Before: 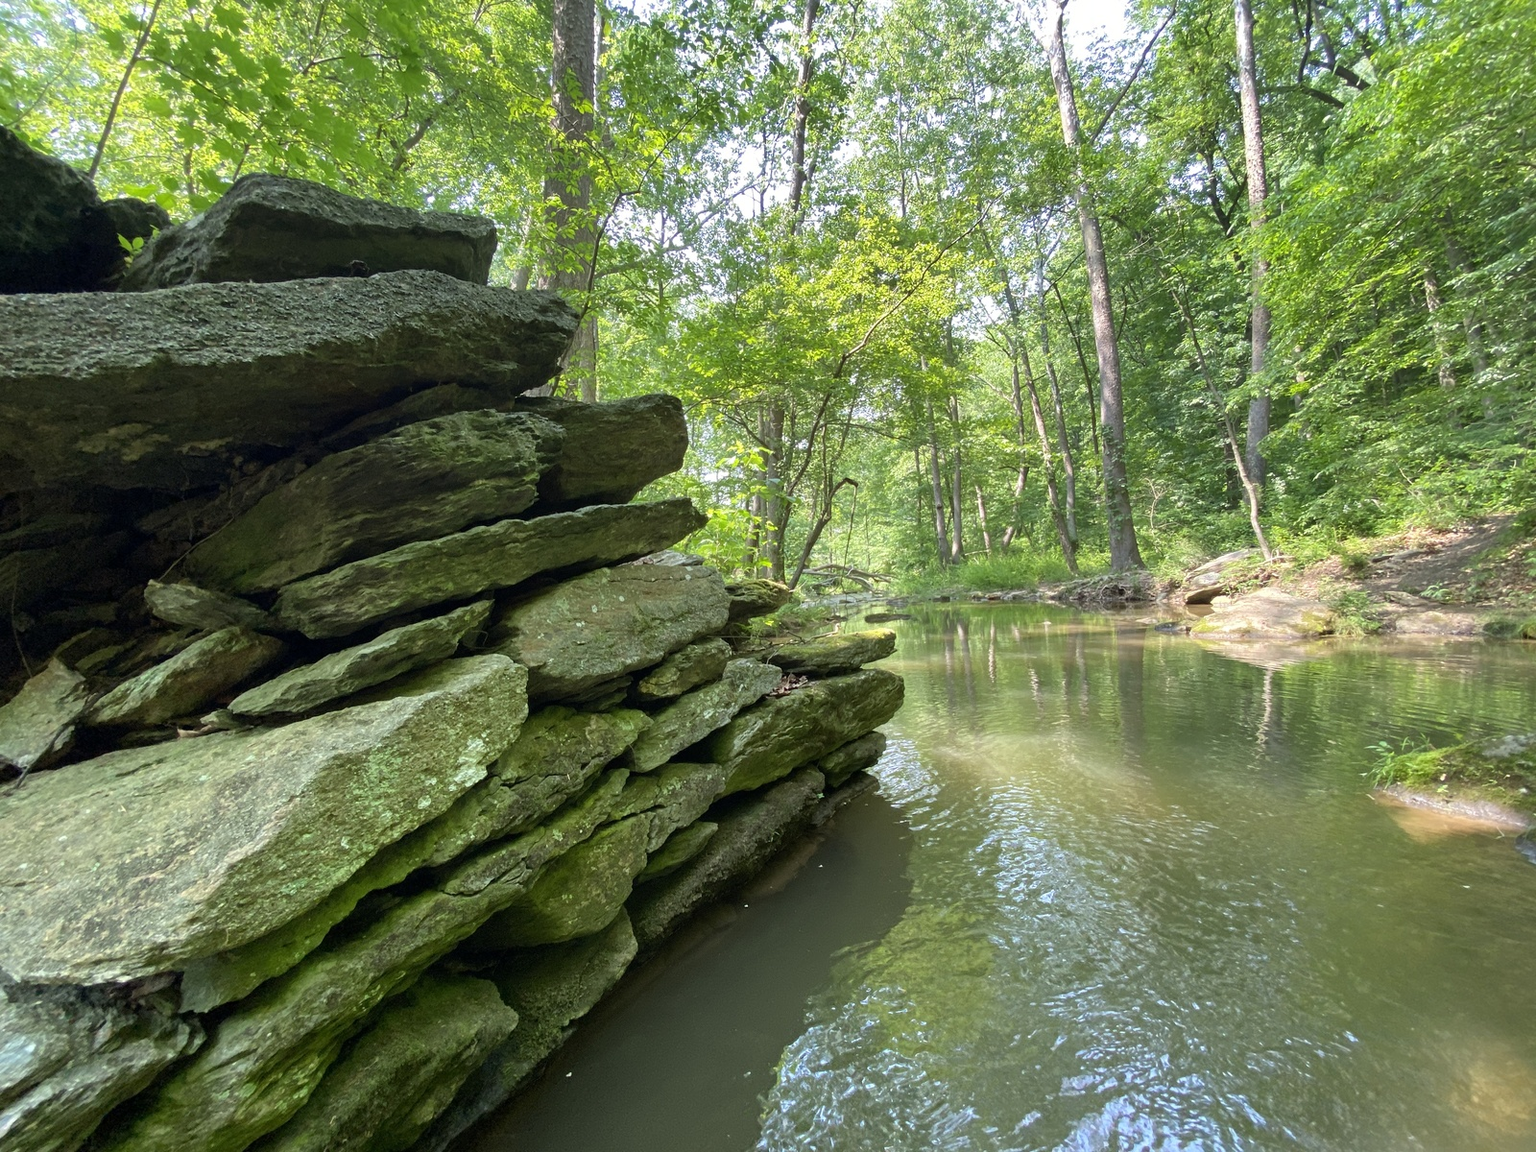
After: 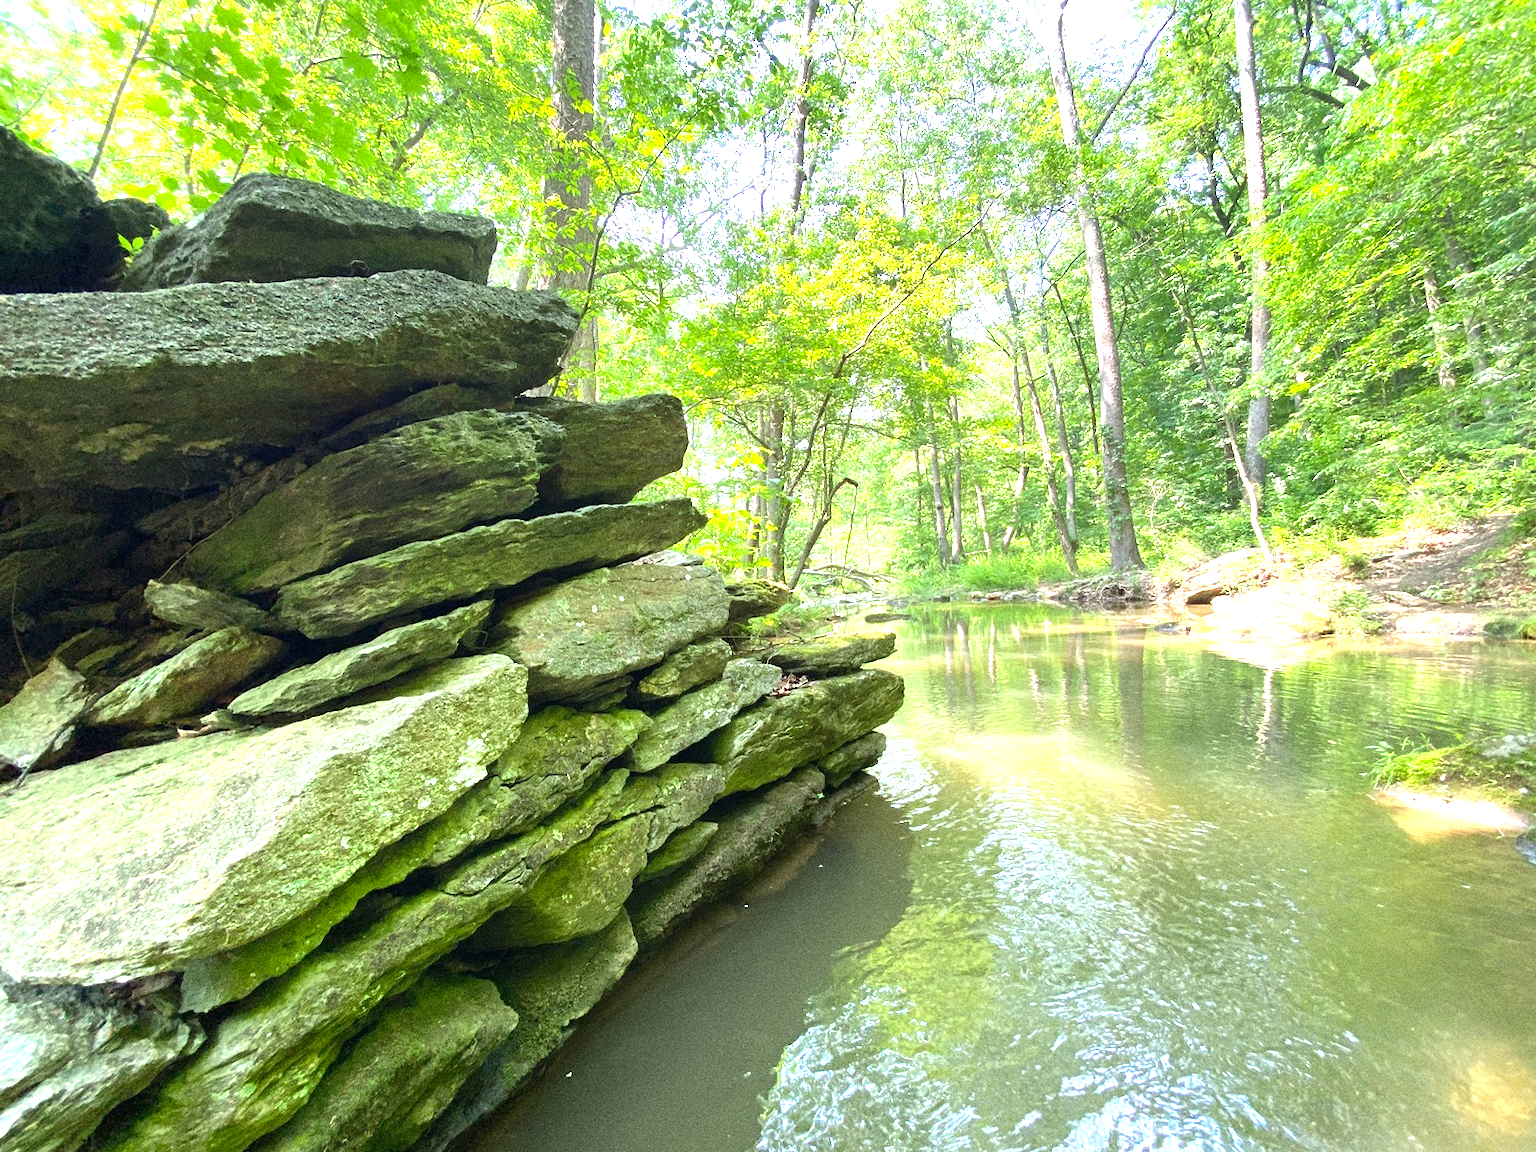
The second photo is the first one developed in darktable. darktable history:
exposure: black level correction 0, exposure 1.4 EV, compensate highlight preservation false
grain: coarseness 9.61 ISO, strength 35.62%
